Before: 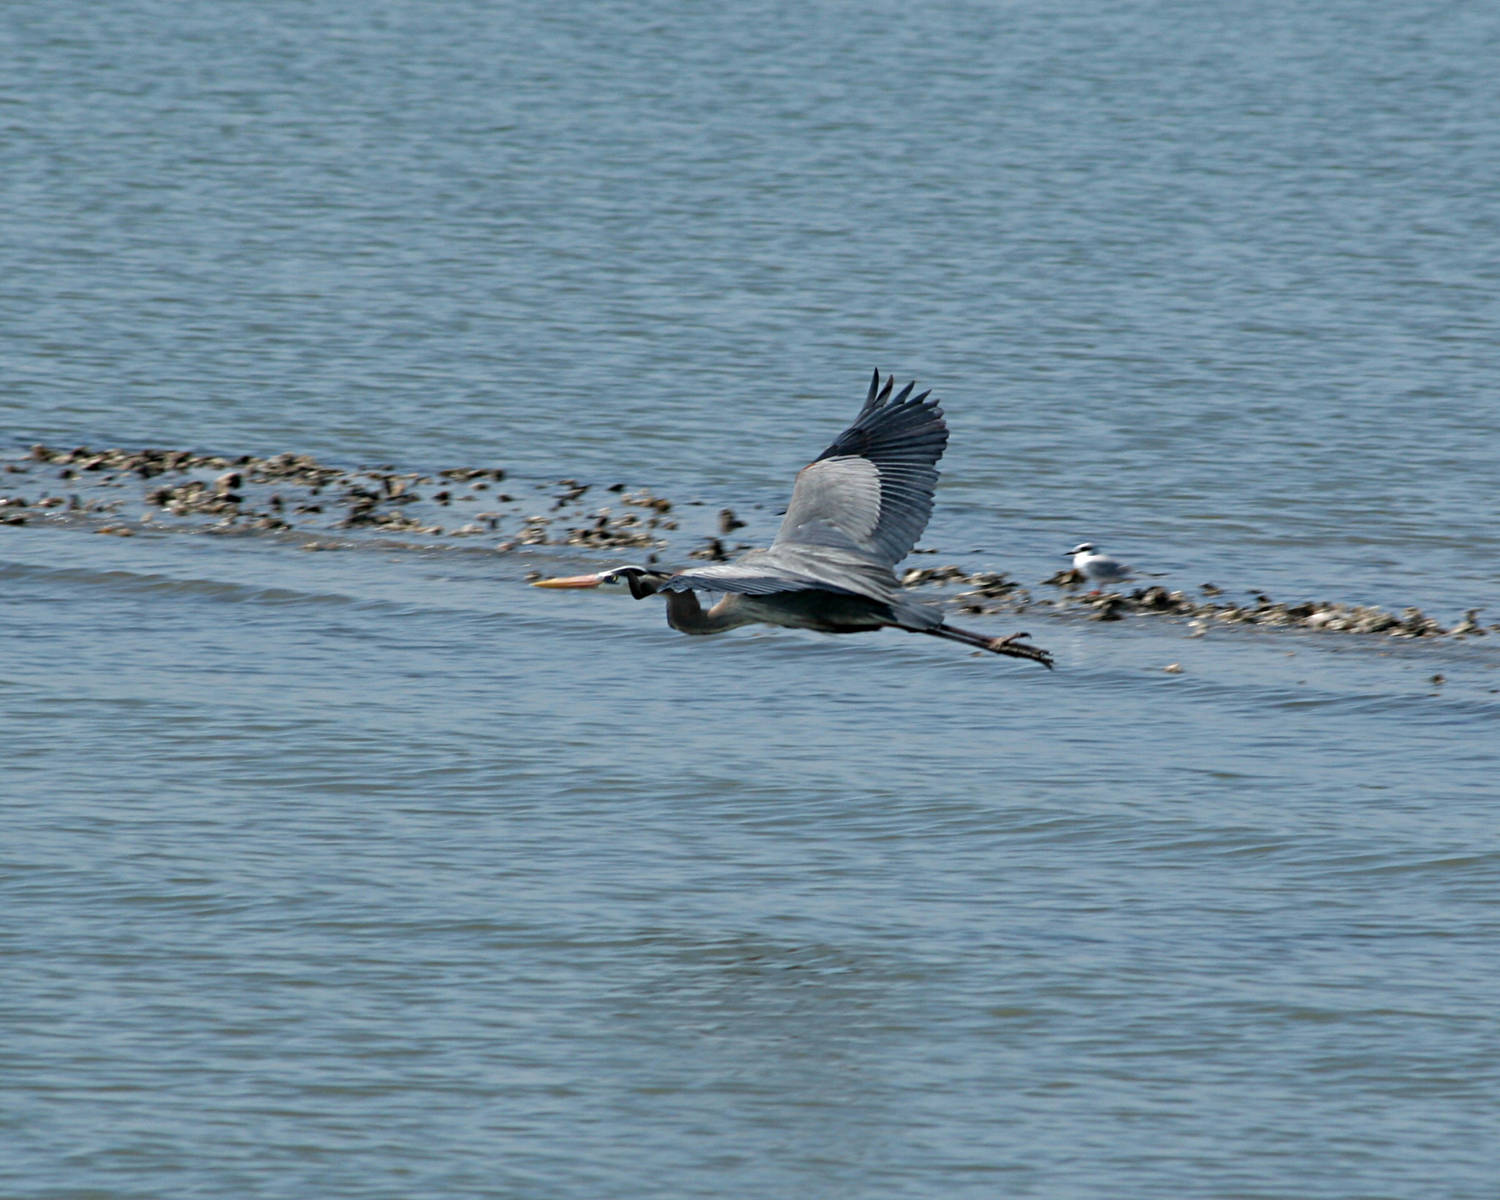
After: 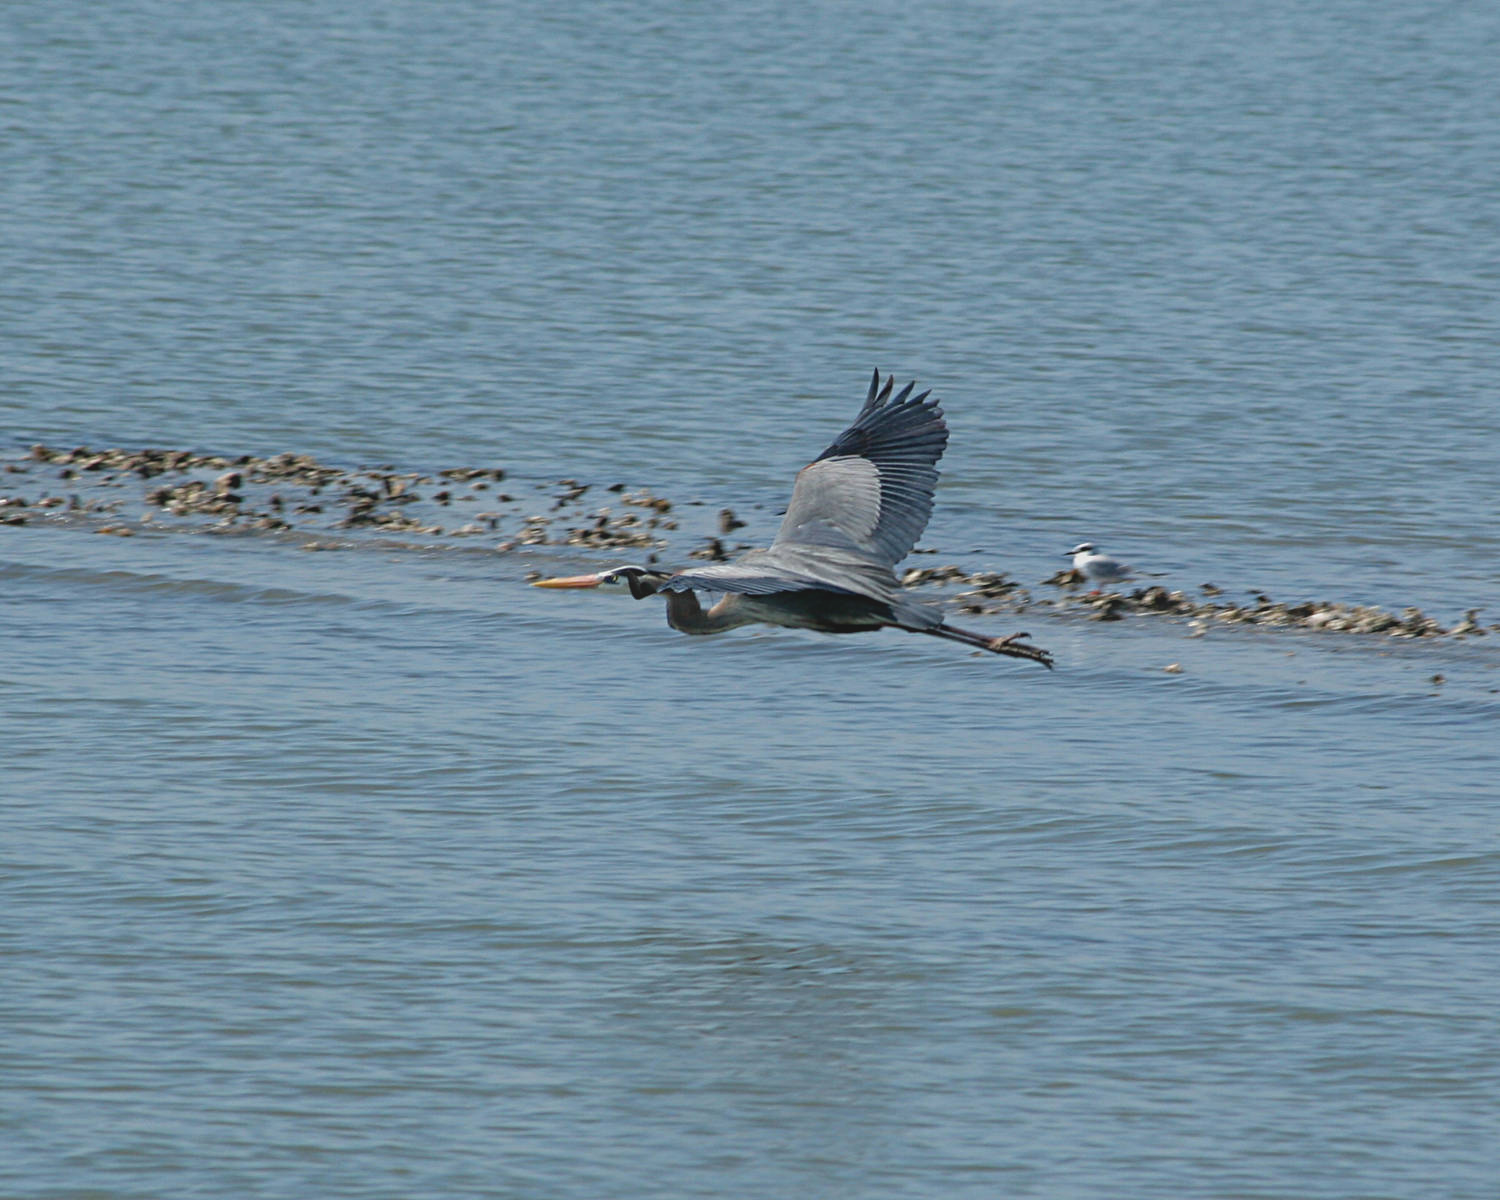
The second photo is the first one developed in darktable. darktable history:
contrast equalizer: y [[0.439, 0.44, 0.442, 0.457, 0.493, 0.498], [0.5 ×6], [0.5 ×6], [0 ×6], [0 ×6]]
